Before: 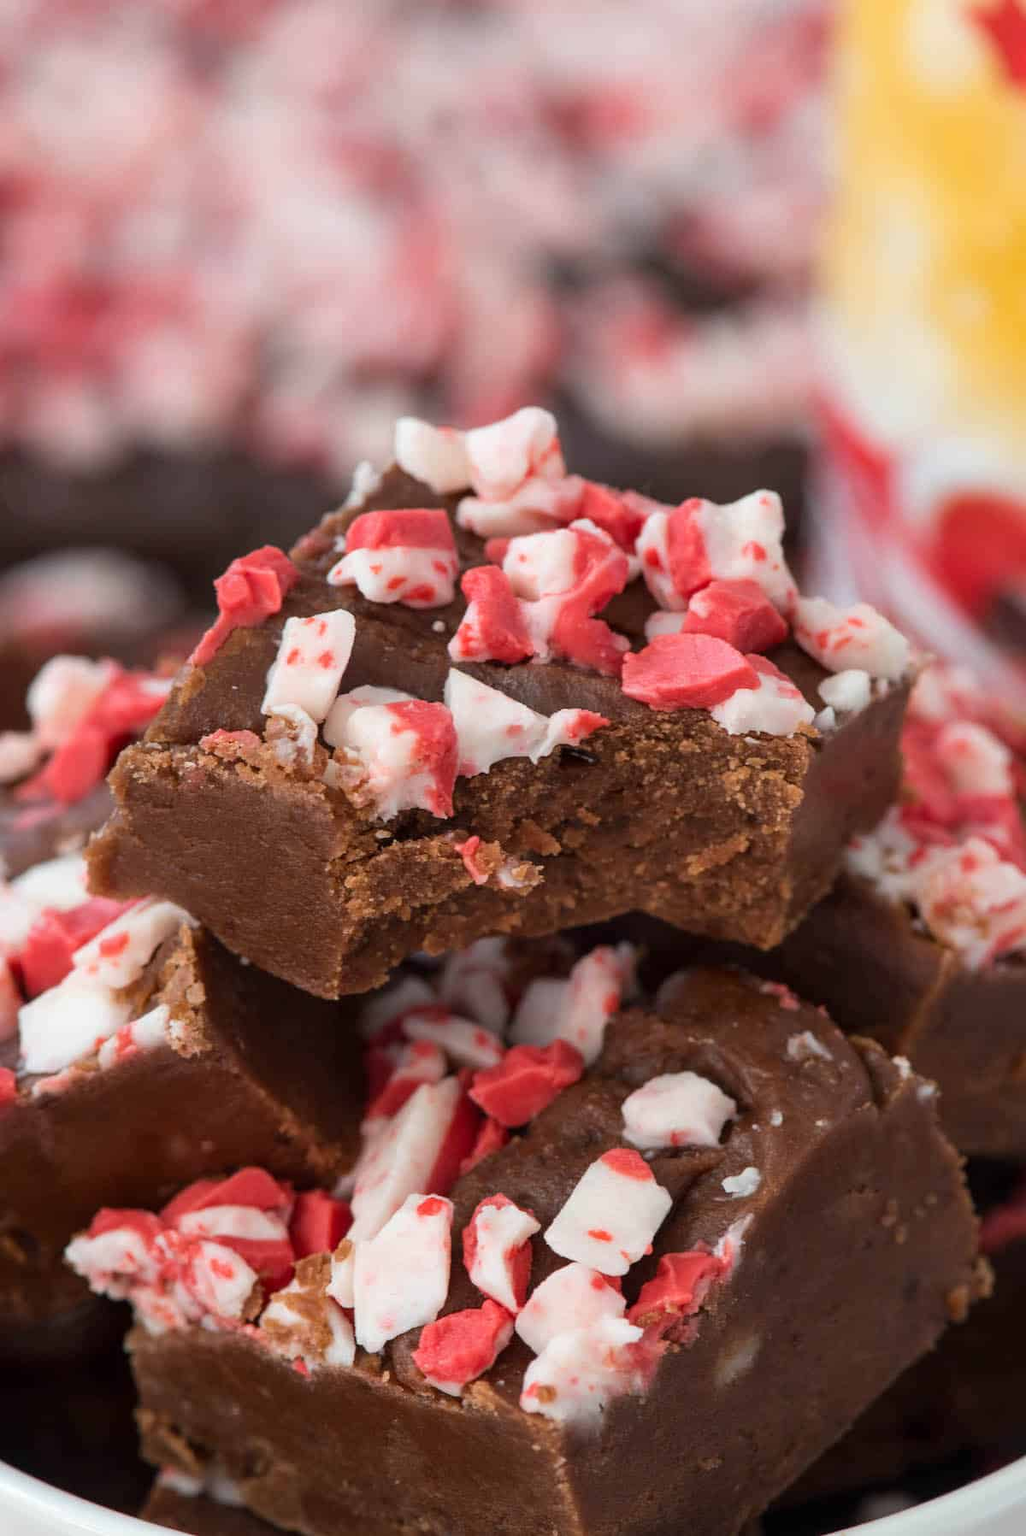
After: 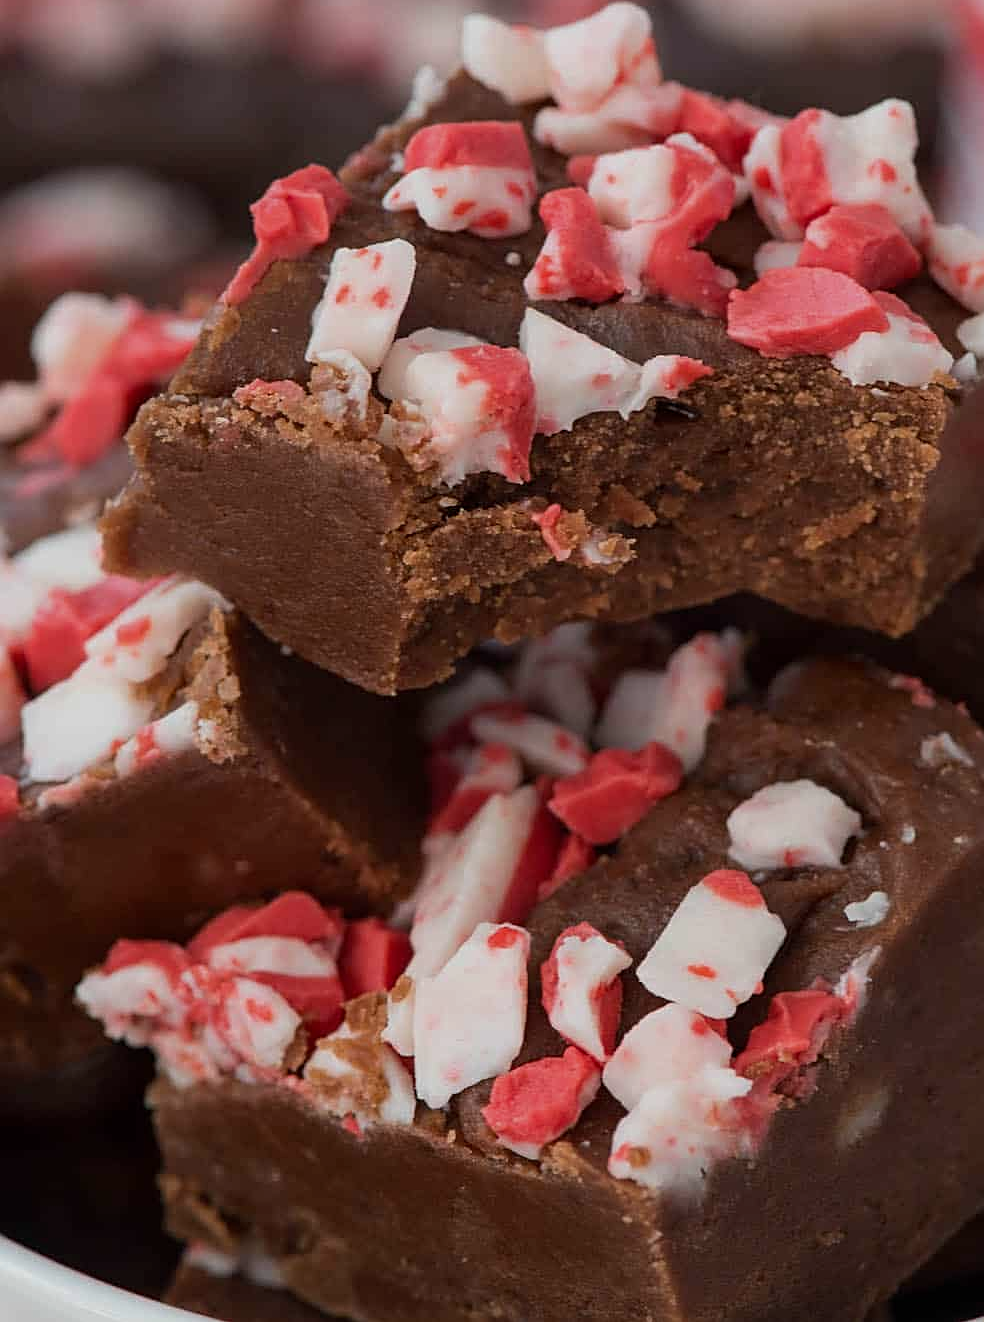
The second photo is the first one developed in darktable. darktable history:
sharpen: on, module defaults
exposure: exposure -0.426 EV, compensate exposure bias true, compensate highlight preservation false
crop: top 26.409%, right 17.988%
